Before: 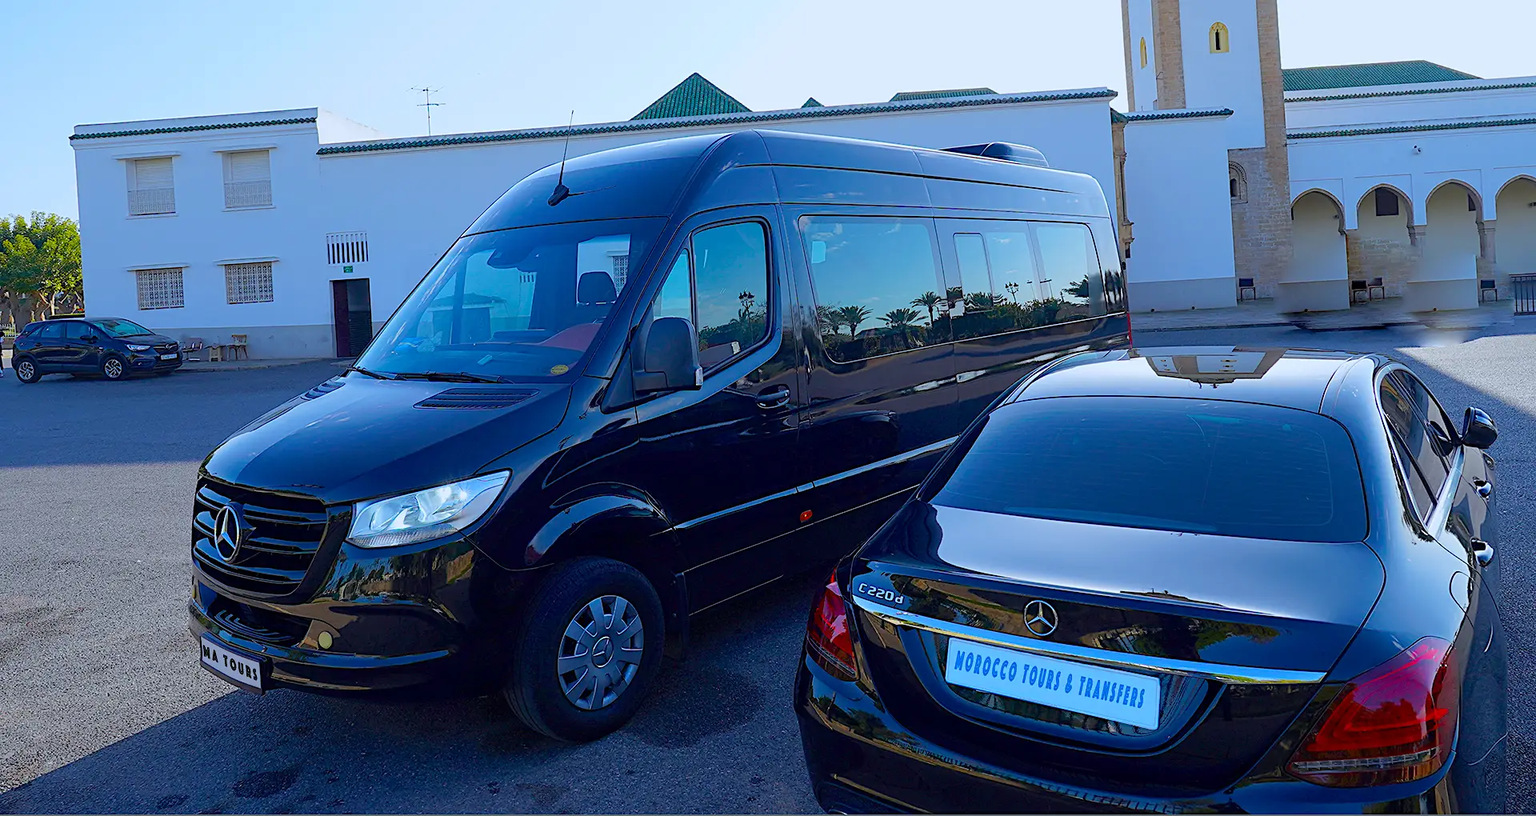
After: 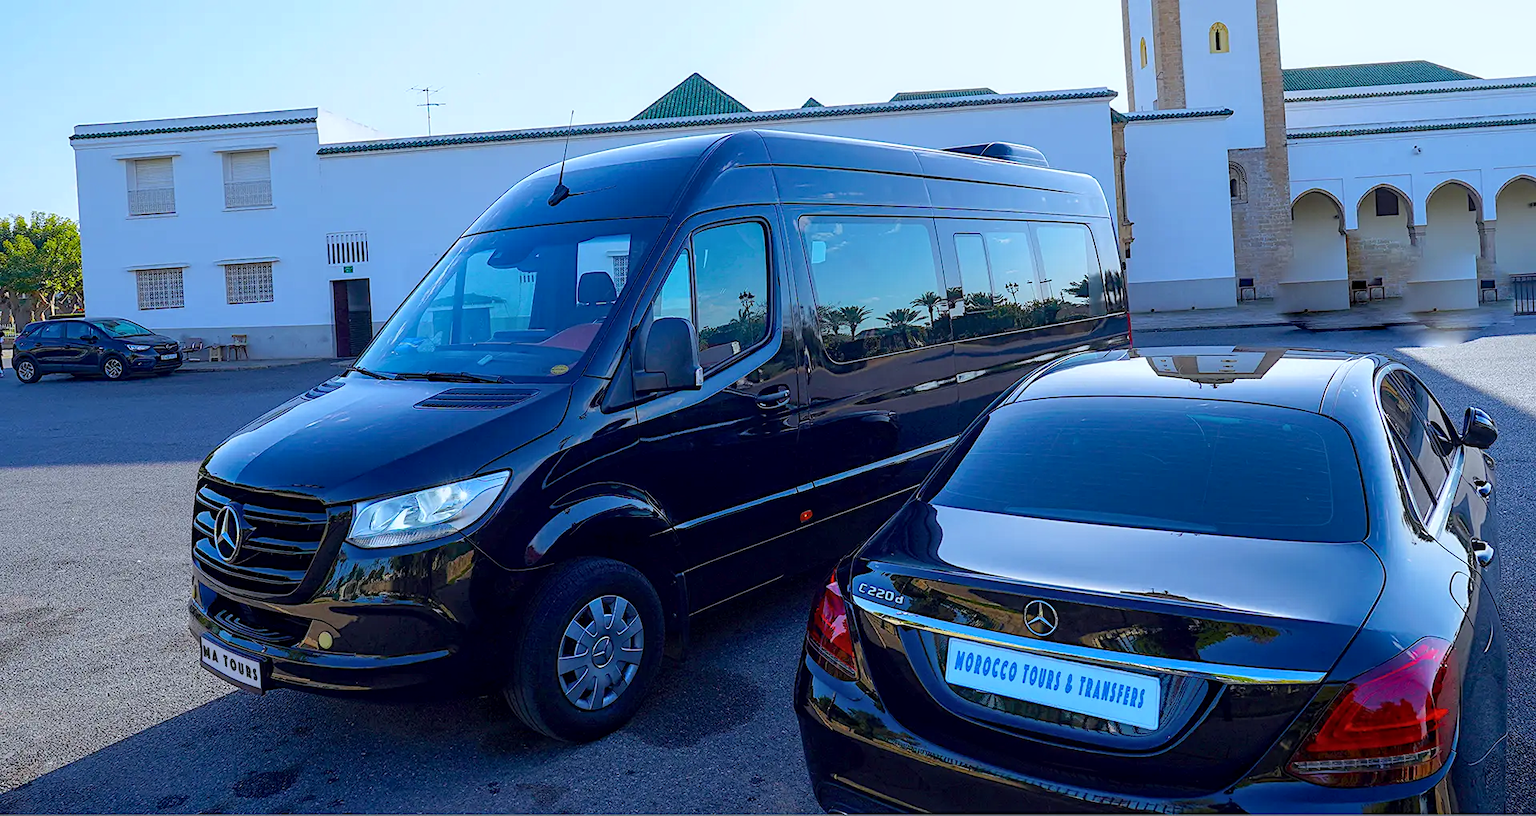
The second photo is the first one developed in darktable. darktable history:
levels: levels [0, 0.48, 0.961]
local contrast: on, module defaults
